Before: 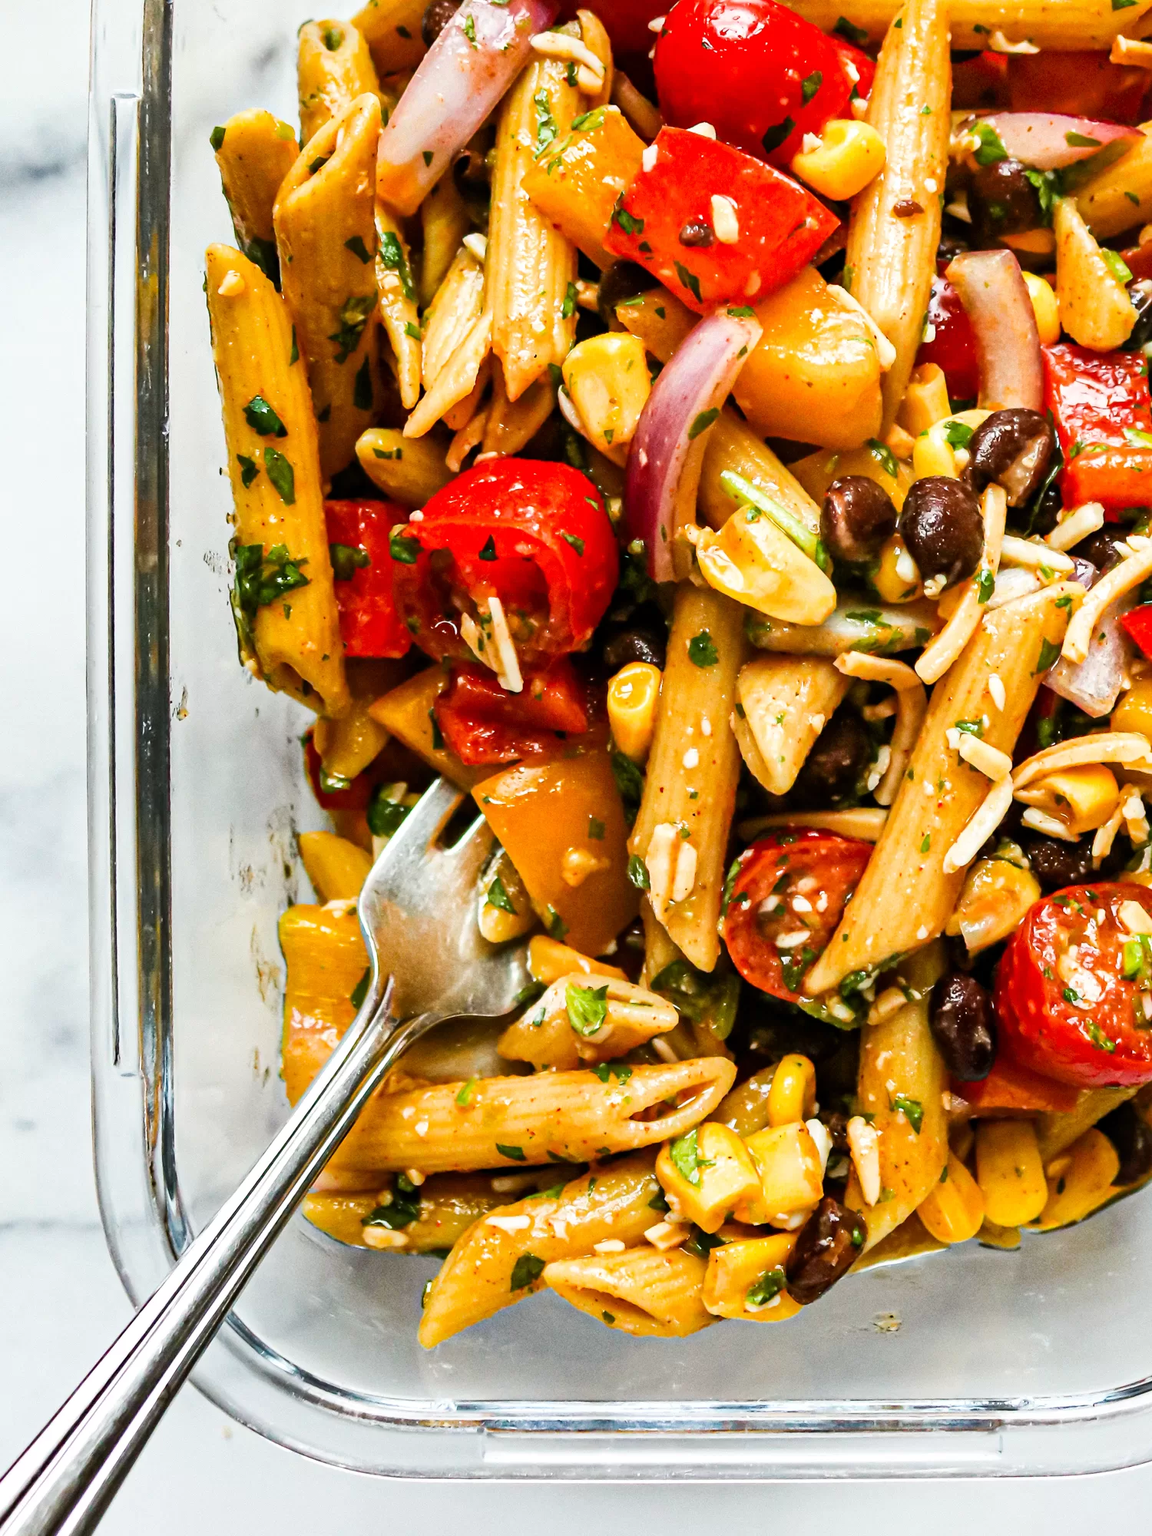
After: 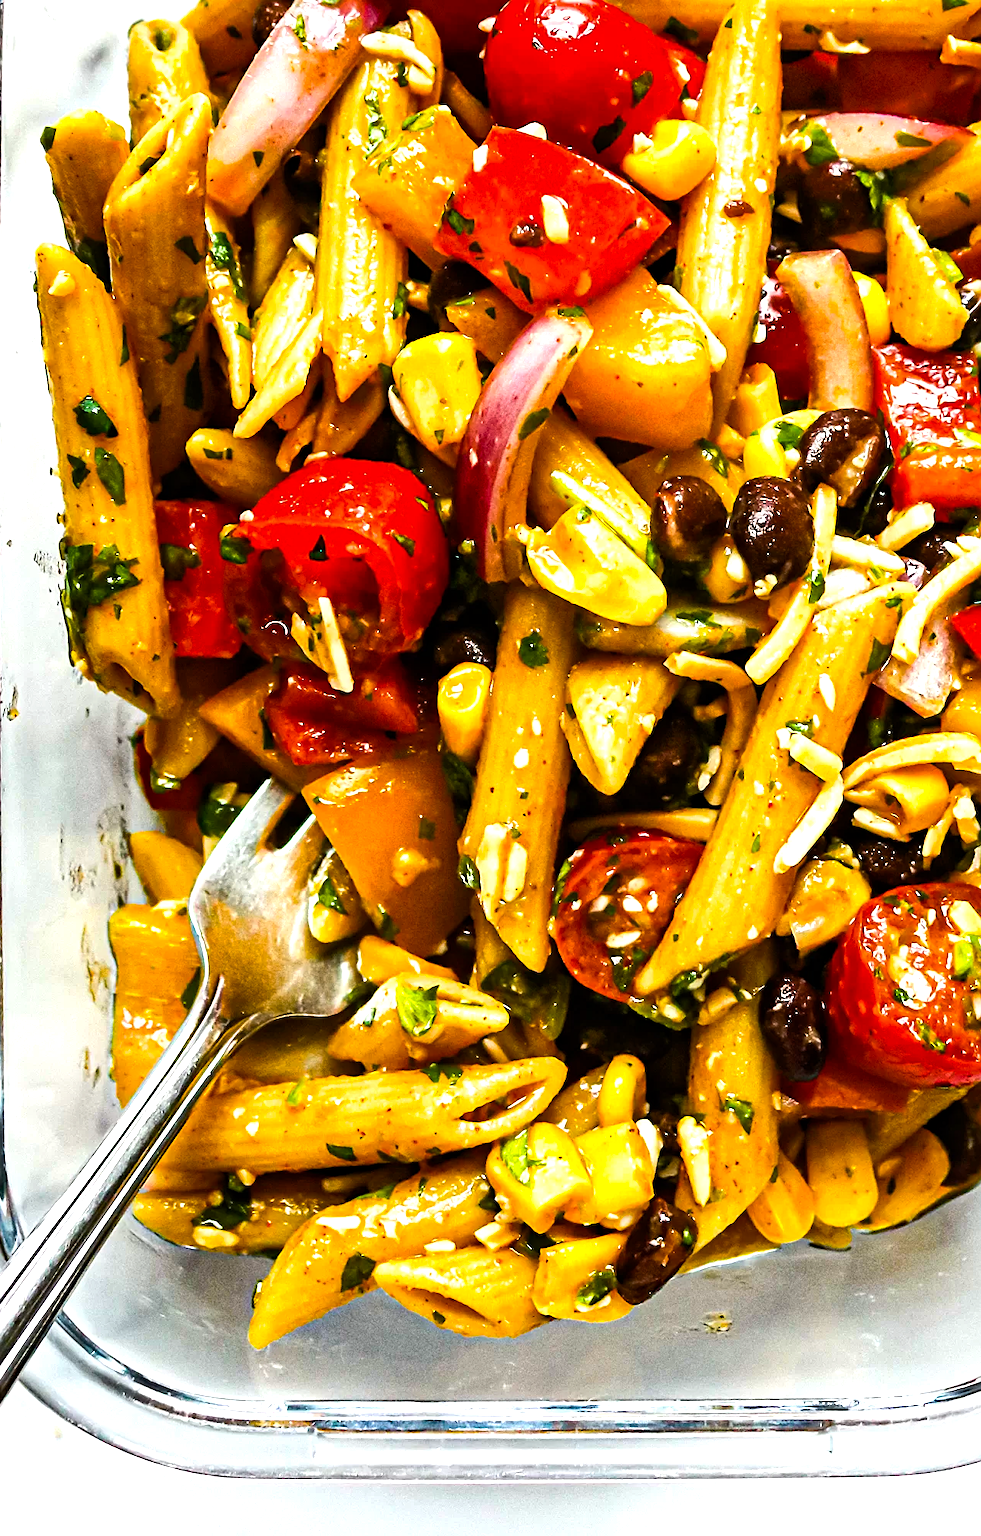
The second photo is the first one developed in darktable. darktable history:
sharpen: on, module defaults
haze removal: compatibility mode true, adaptive false
crop and rotate: left 14.778%
color balance rgb: linear chroma grading › global chroma 15.227%, perceptual saturation grading › global saturation 14.902%, perceptual brilliance grading › global brilliance 14.475%, perceptual brilliance grading › shadows -35.13%
